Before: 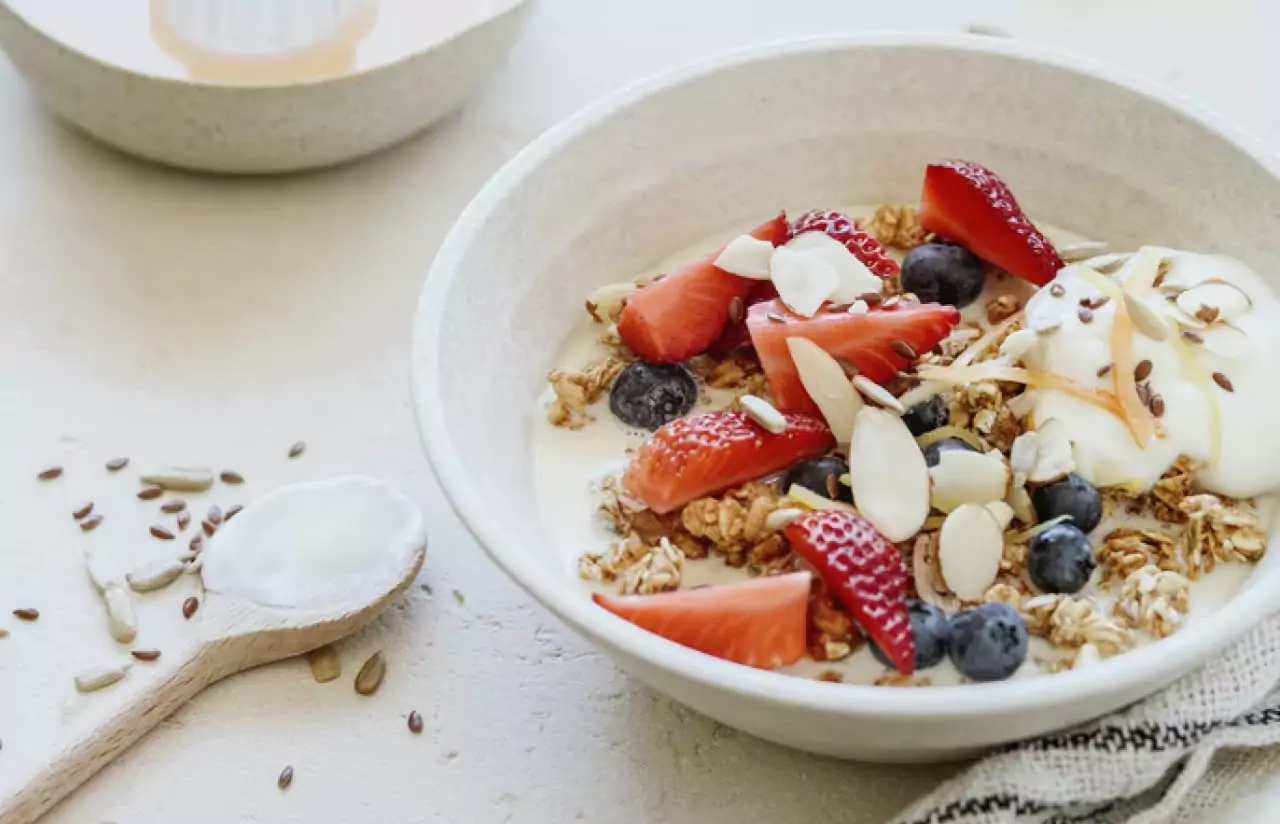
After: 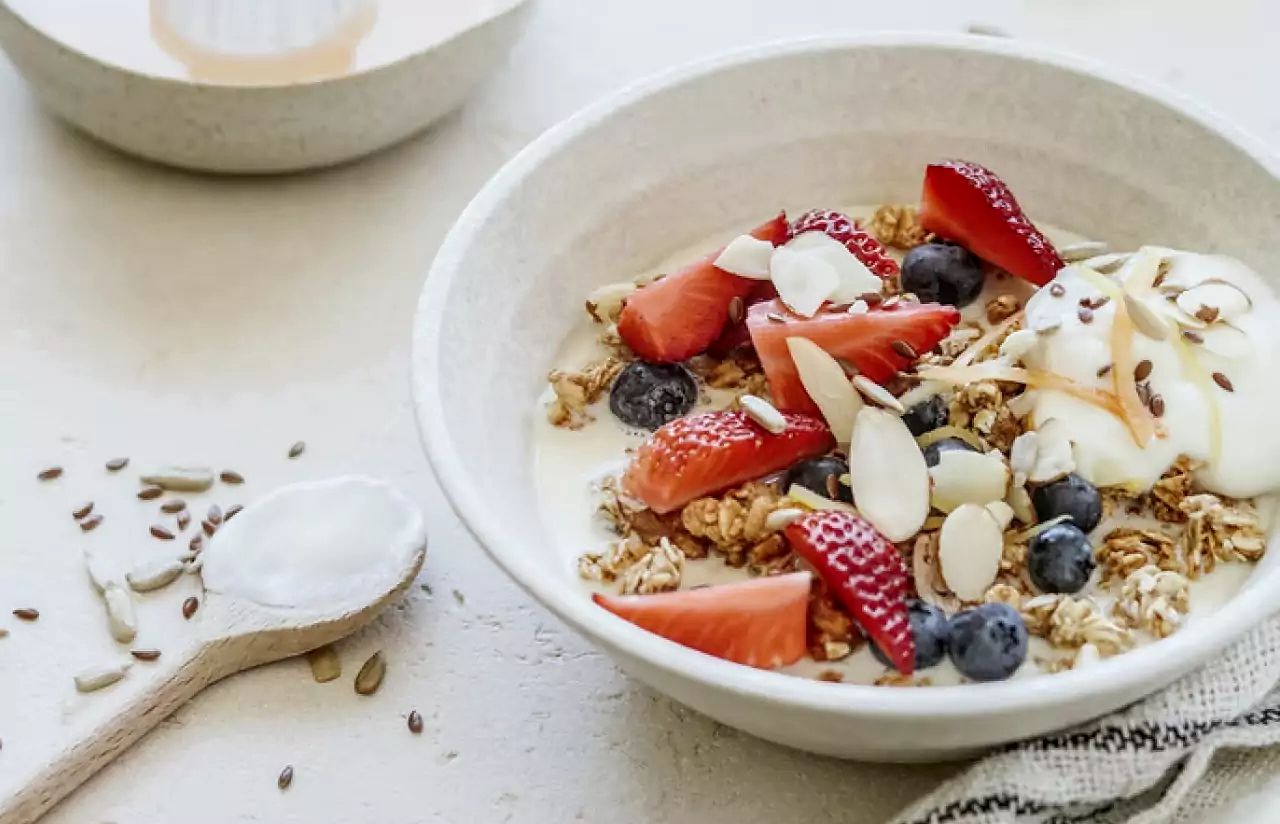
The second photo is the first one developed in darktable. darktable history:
sharpen: radius 0.969, amount 0.604
local contrast: on, module defaults
